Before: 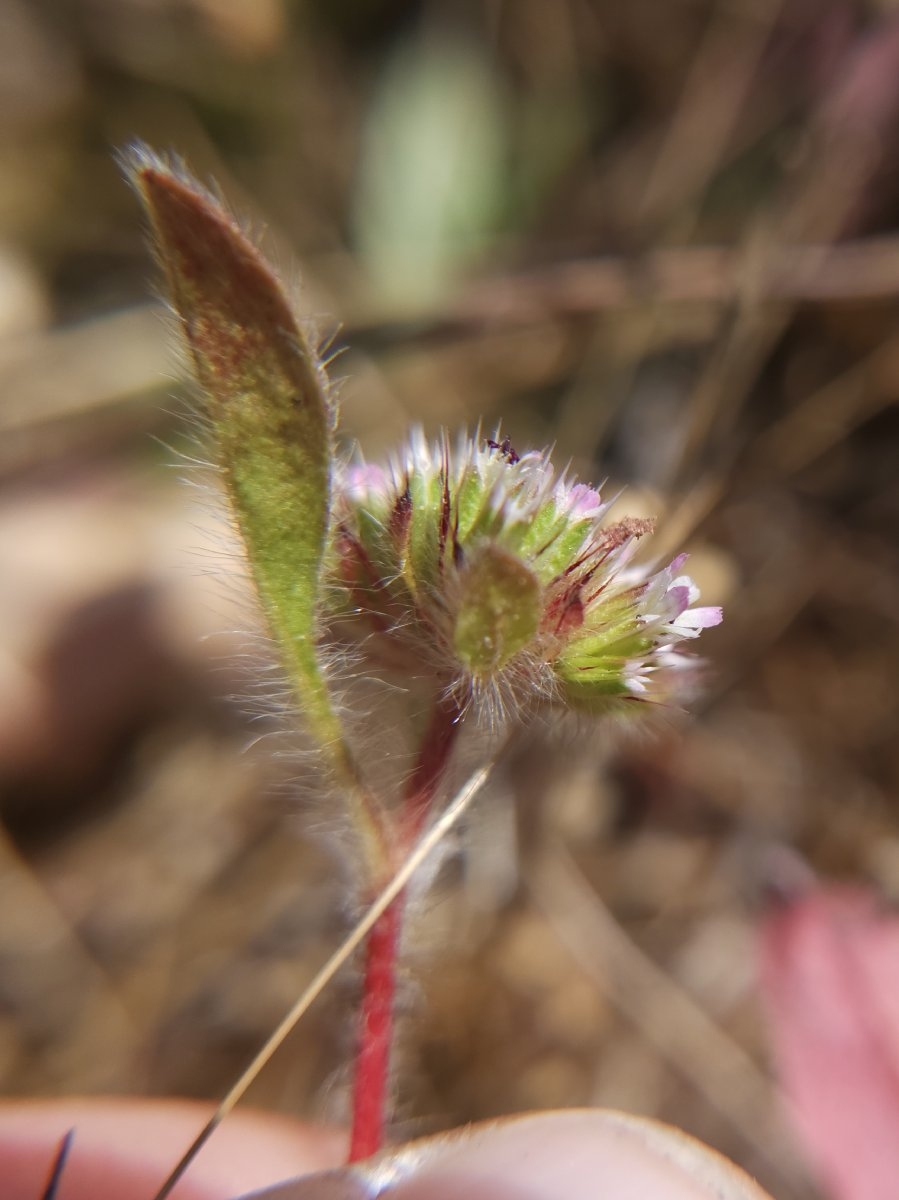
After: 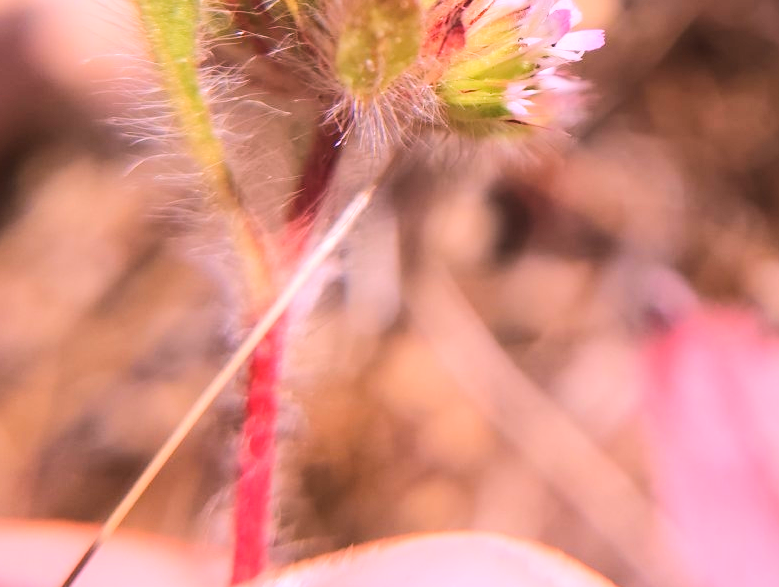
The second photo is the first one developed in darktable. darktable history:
tone curve: curves: ch0 [(0, 0.026) (0.146, 0.158) (0.272, 0.34) (0.453, 0.627) (0.687, 0.829) (1, 1)], color space Lab, linked channels, preserve colors none
crop and rotate: left 13.306%, top 48.129%, bottom 2.928%
white balance: red 1.188, blue 1.11
